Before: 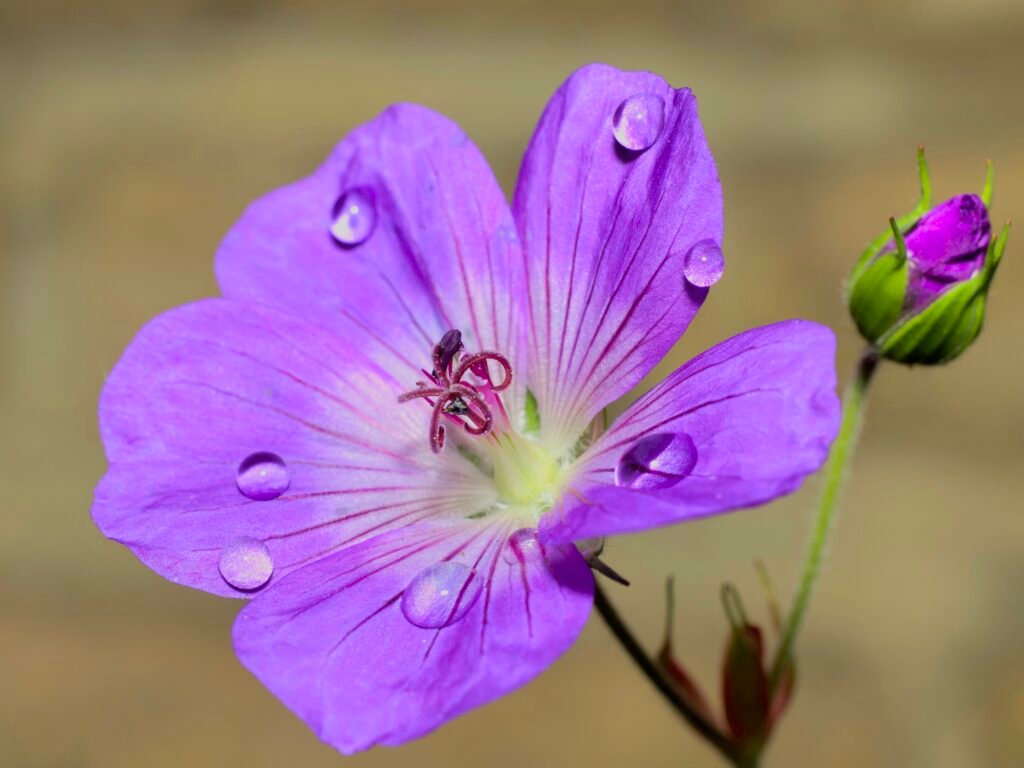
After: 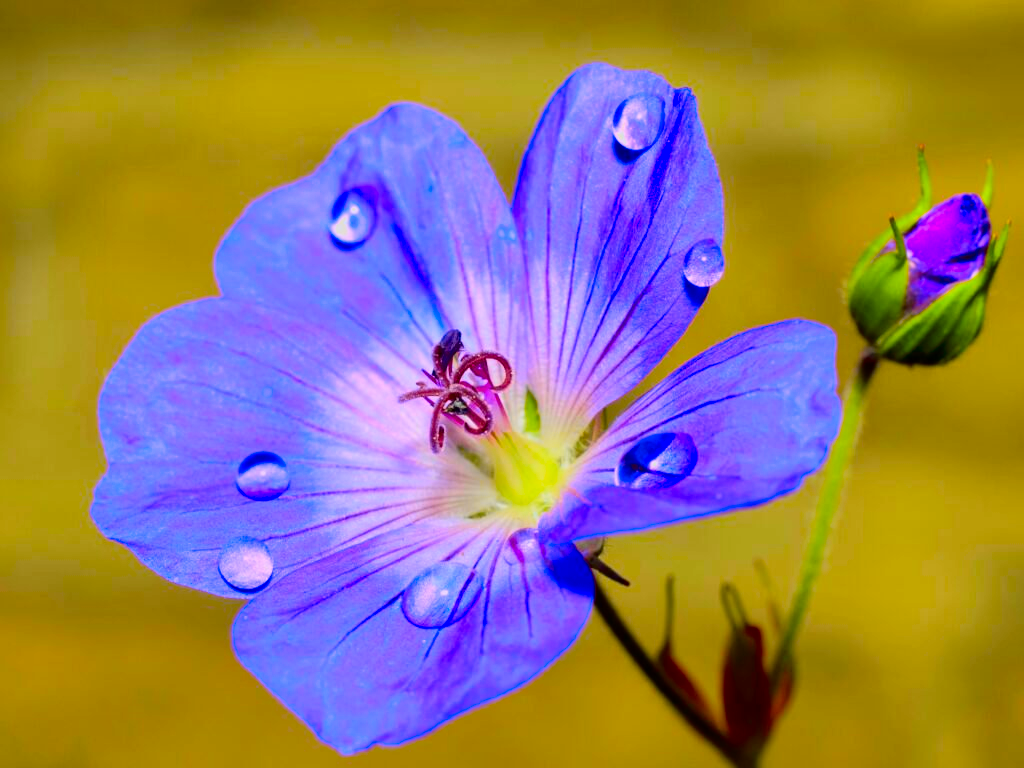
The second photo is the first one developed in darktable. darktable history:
exposure: exposure -0.04 EV, compensate highlight preservation false
color contrast: green-magenta contrast 1.12, blue-yellow contrast 1.95, unbound 0
tone curve: curves: ch0 [(0, 0) (0.128, 0.068) (0.292, 0.274) (0.46, 0.482) (0.653, 0.717) (0.819, 0.869) (0.998, 0.969)]; ch1 [(0, 0) (0.384, 0.365) (0.463, 0.45) (0.486, 0.486) (0.503, 0.504) (0.517, 0.517) (0.549, 0.572) (0.583, 0.615) (0.672, 0.699) (0.774, 0.817) (1, 1)]; ch2 [(0, 0) (0.374, 0.344) (0.446, 0.443) (0.494, 0.5) (0.527, 0.529) (0.565, 0.591) (0.644, 0.682) (1, 1)], color space Lab, independent channels, preserve colors none
